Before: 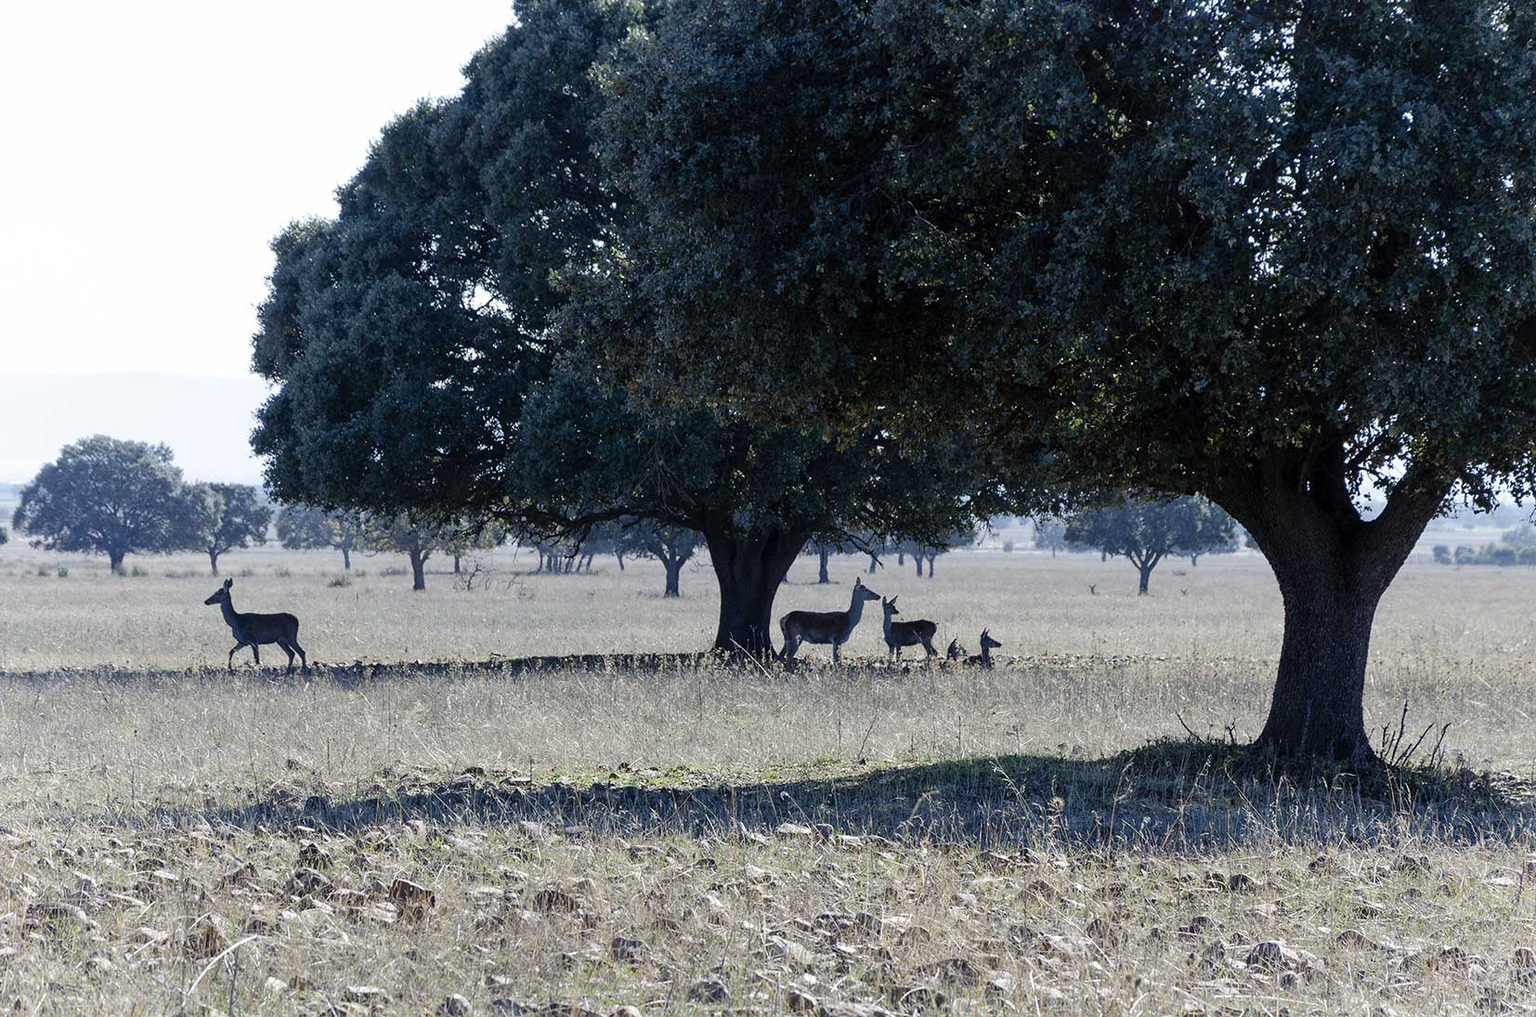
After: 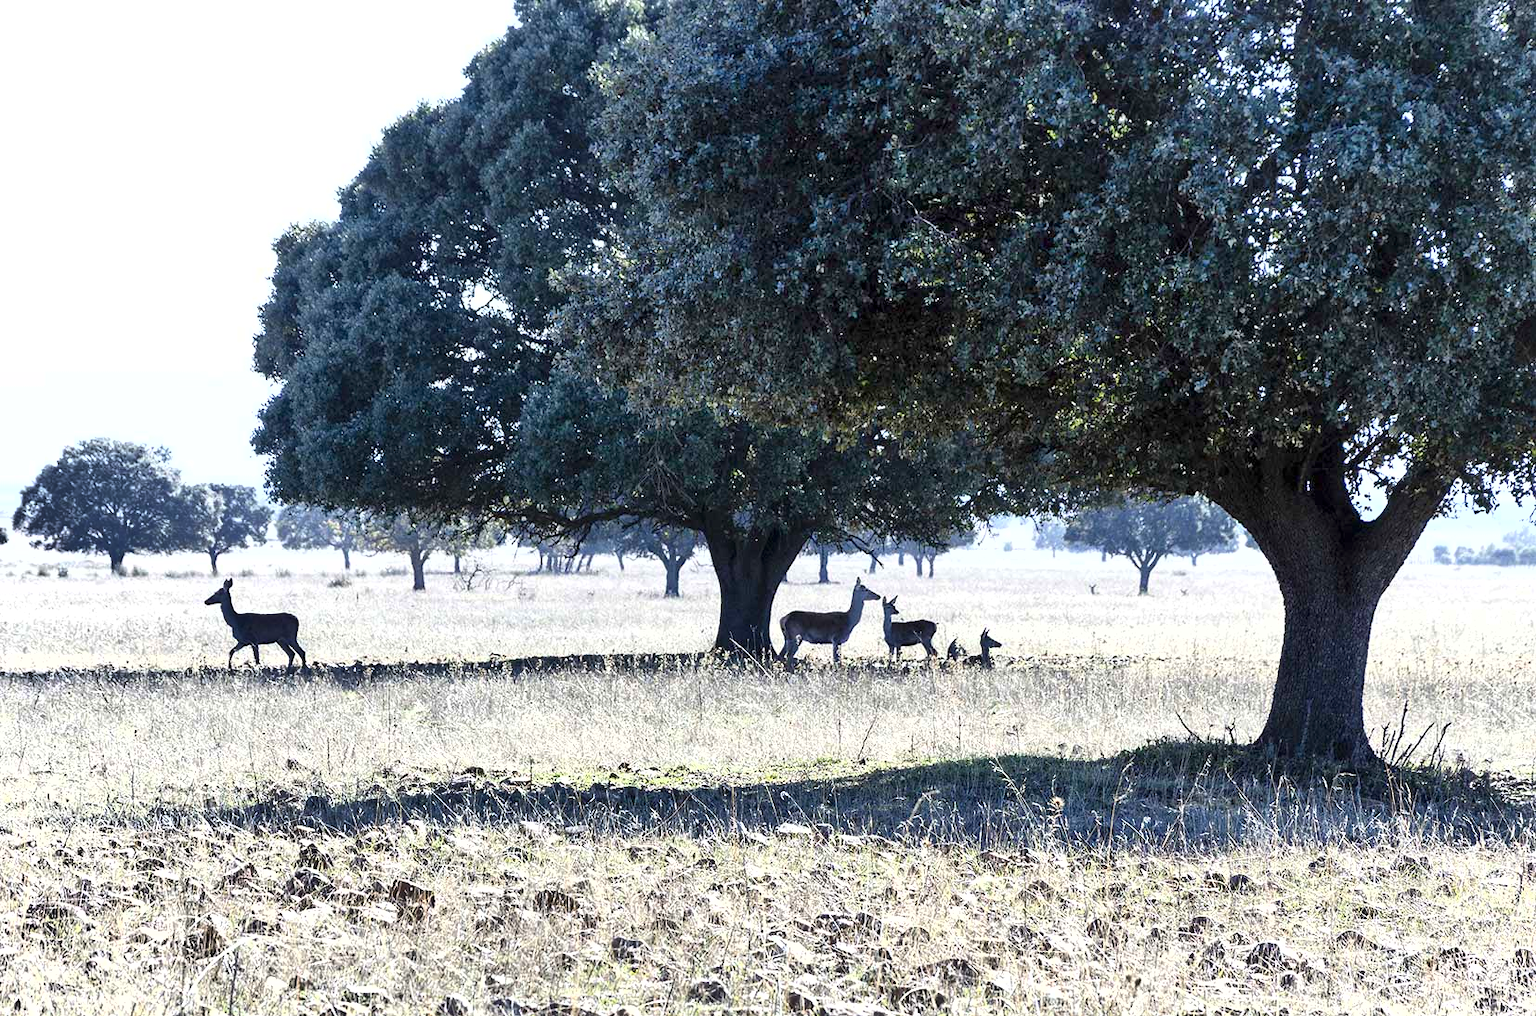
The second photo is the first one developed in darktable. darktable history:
shadows and highlights: highlights color adjustment 0%, low approximation 0.01, soften with gaussian
exposure: exposure 1.15 EV, compensate highlight preservation false
